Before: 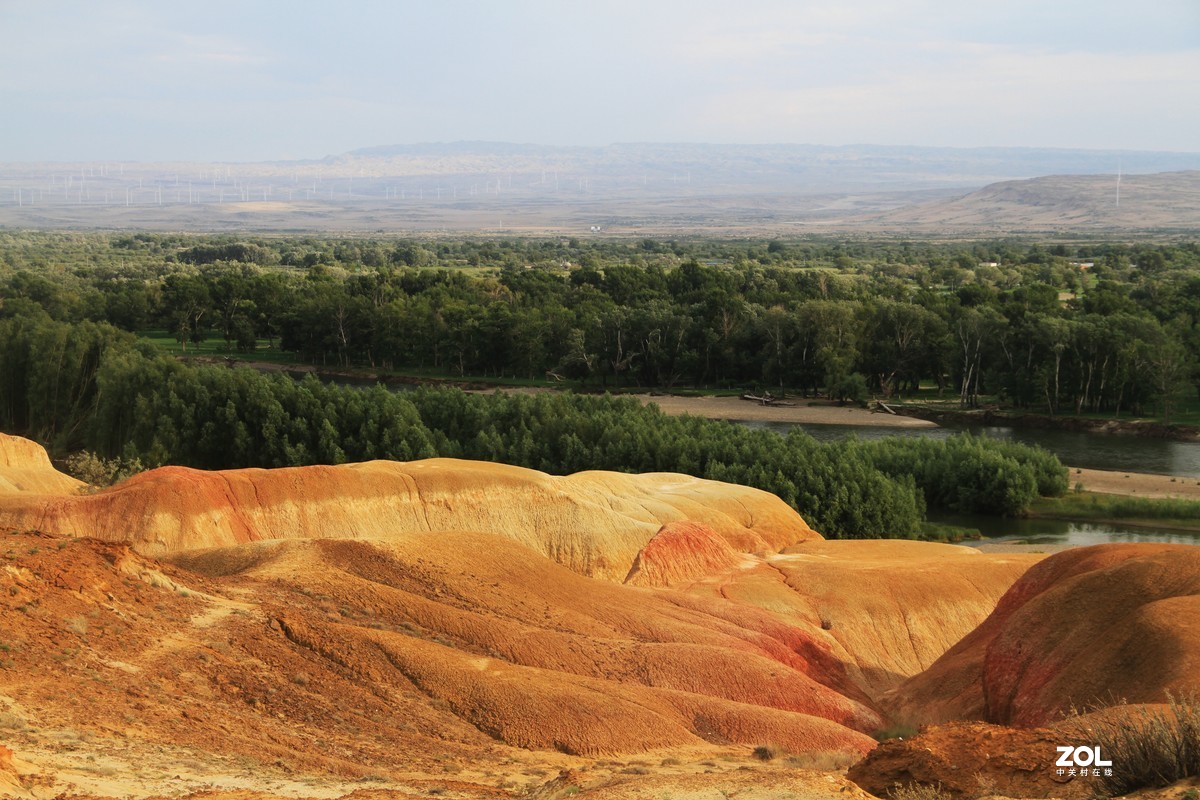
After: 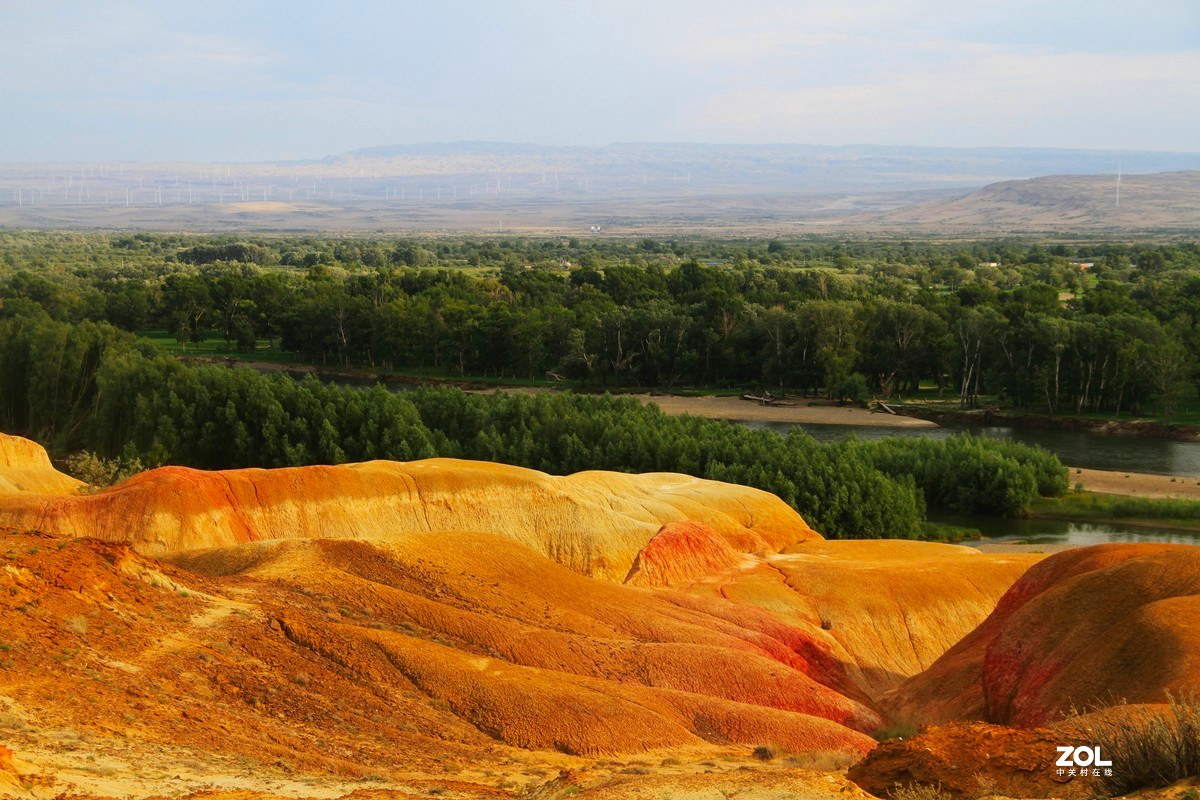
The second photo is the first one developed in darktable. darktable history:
contrast brightness saturation: brightness -0.022, saturation 0.344
